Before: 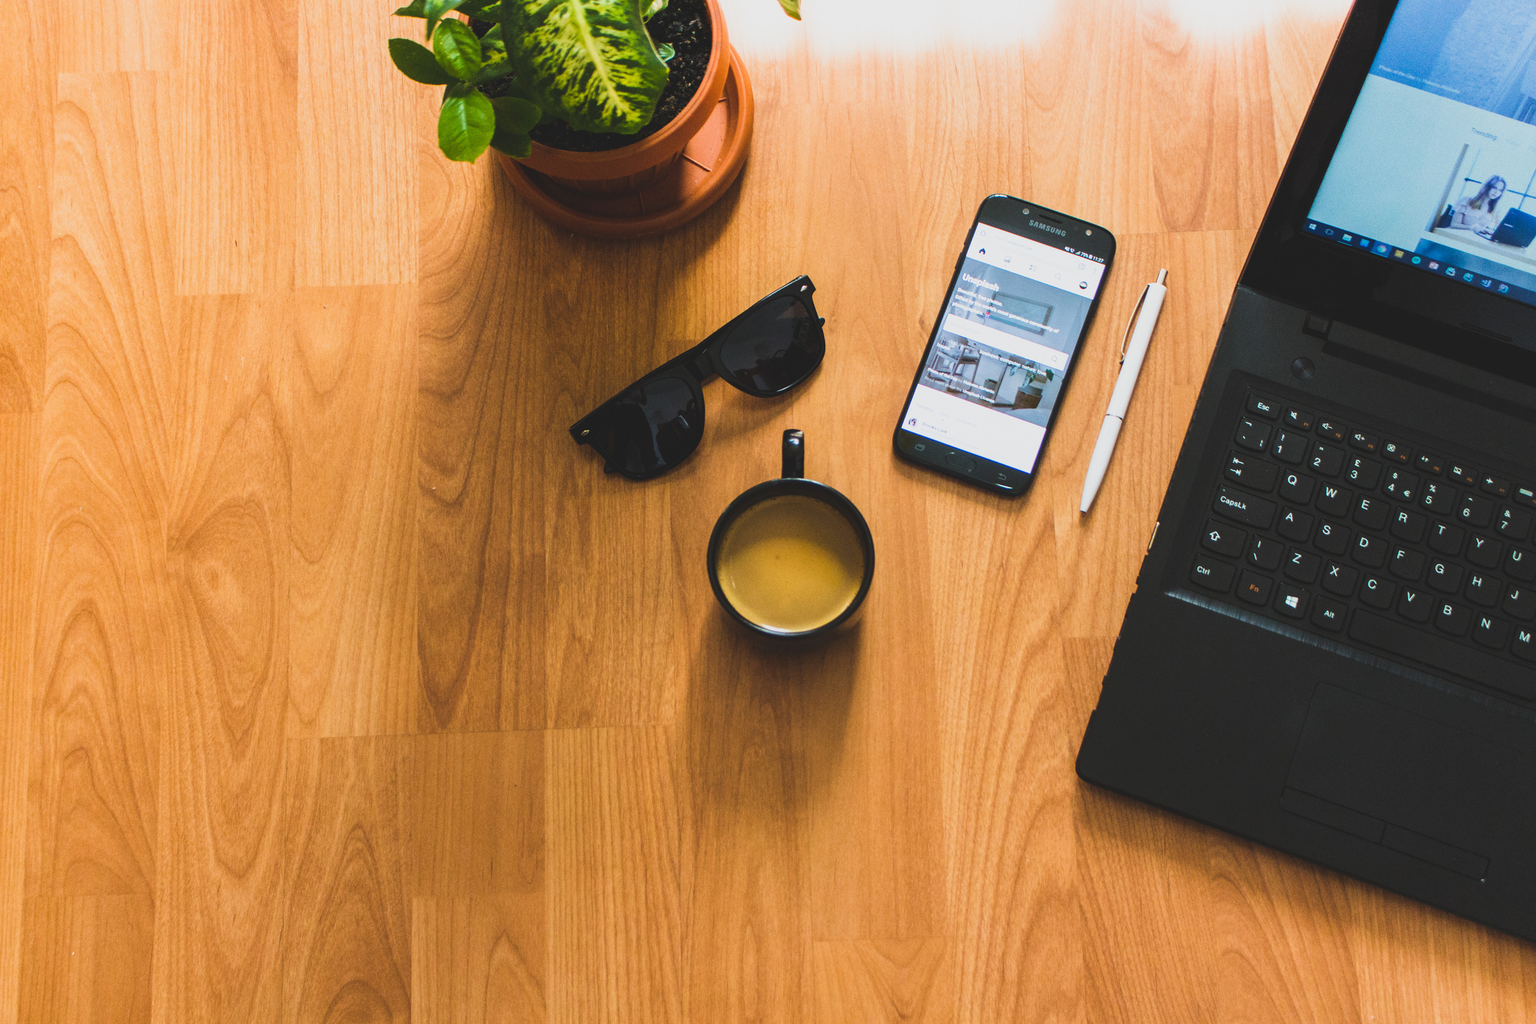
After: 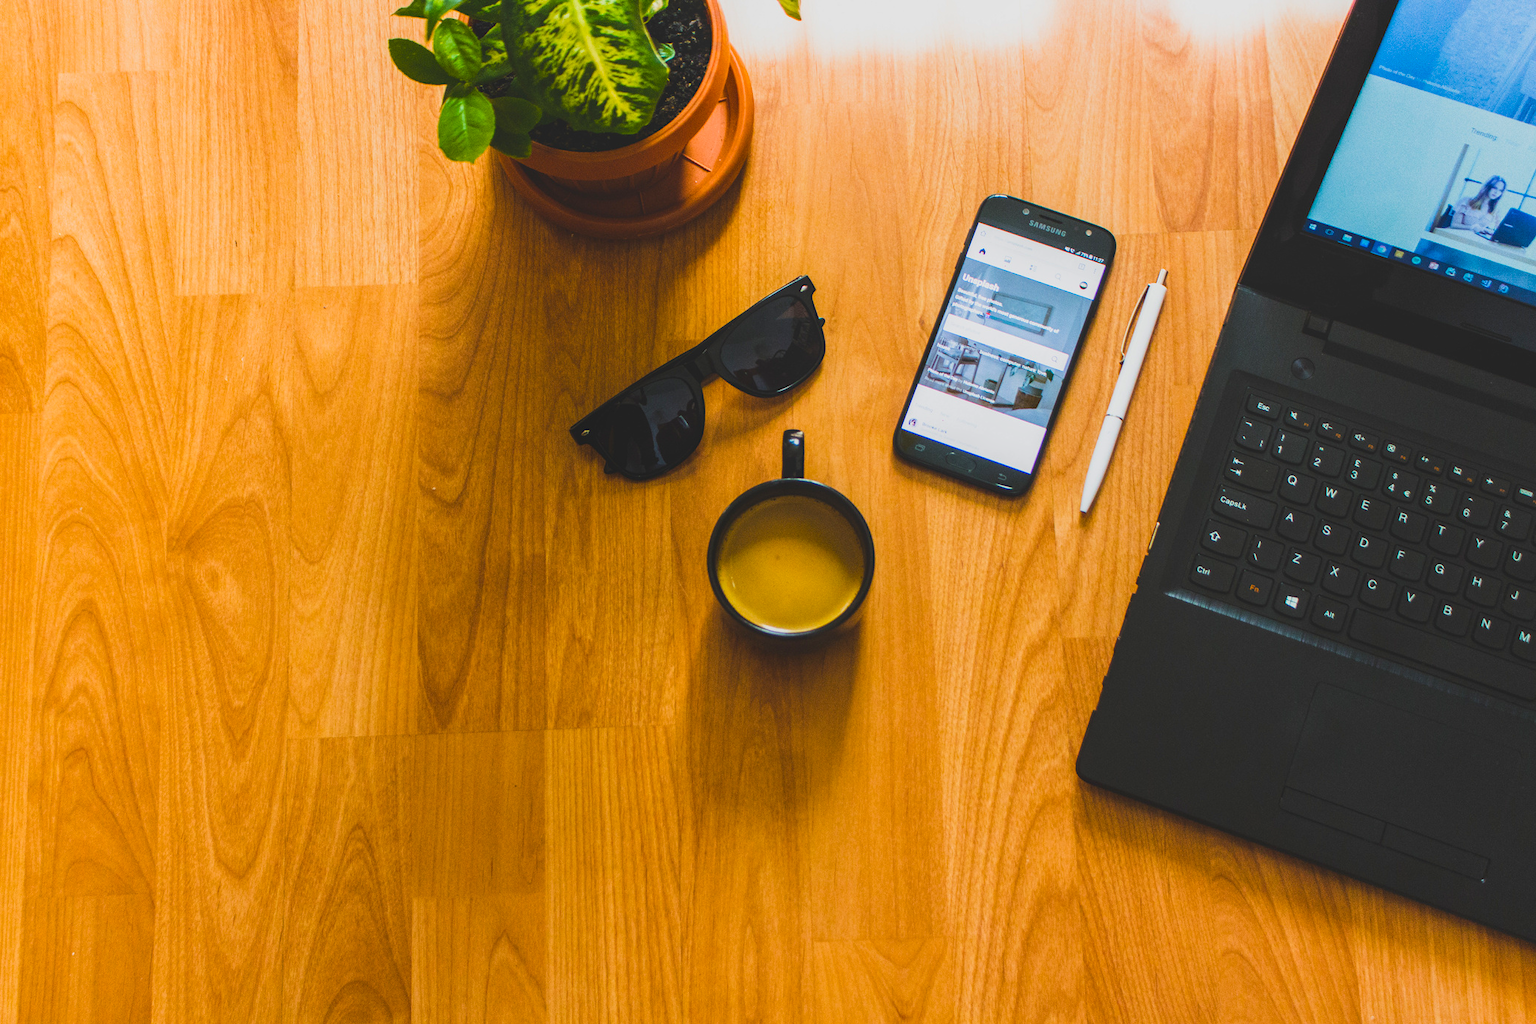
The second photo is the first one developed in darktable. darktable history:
local contrast: detail 110%
color balance rgb: perceptual saturation grading › global saturation 20%, global vibrance 20%
